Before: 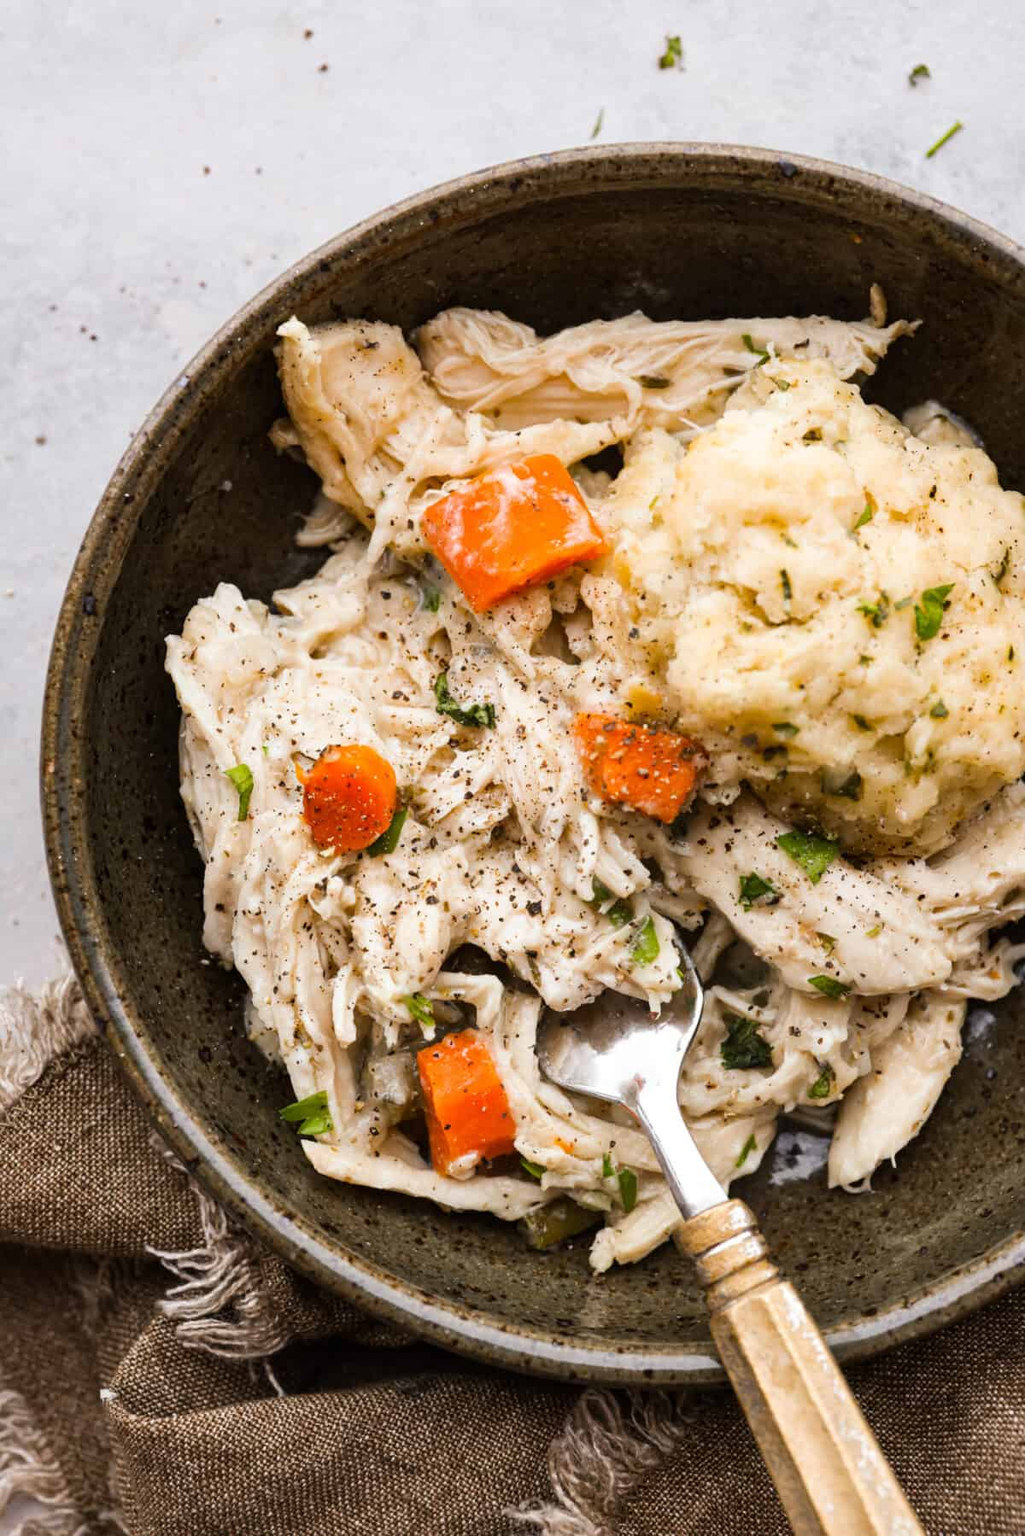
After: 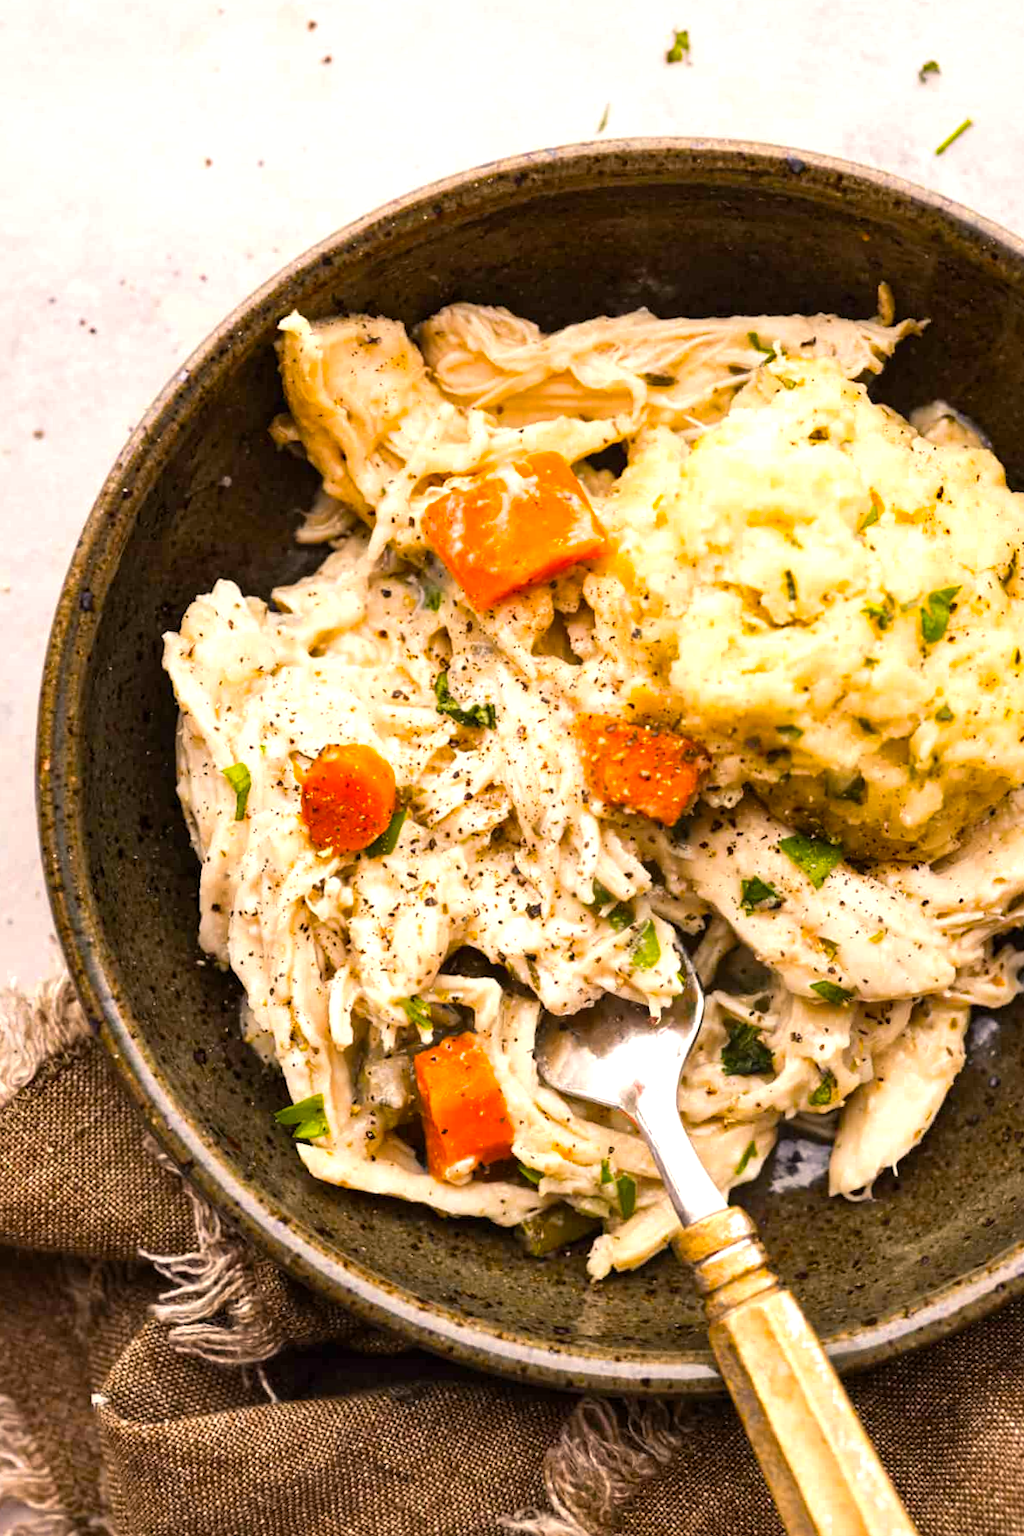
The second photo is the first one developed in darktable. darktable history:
exposure: exposure 0.527 EV, compensate highlight preservation false
crop and rotate: angle -0.425°
color balance rgb: power › chroma 0.318%, power › hue 23.34°, highlights gain › chroma 2.945%, highlights gain › hue 60.37°, perceptual saturation grading › global saturation 30.976%
